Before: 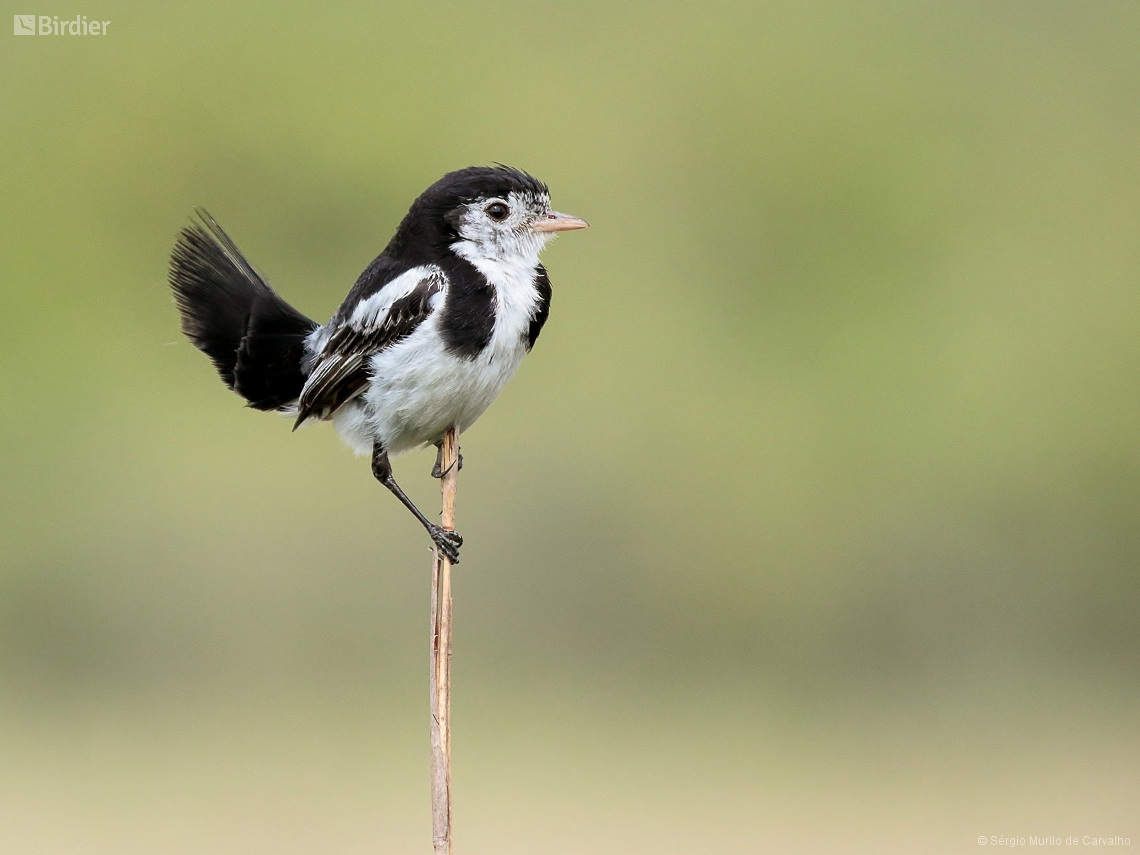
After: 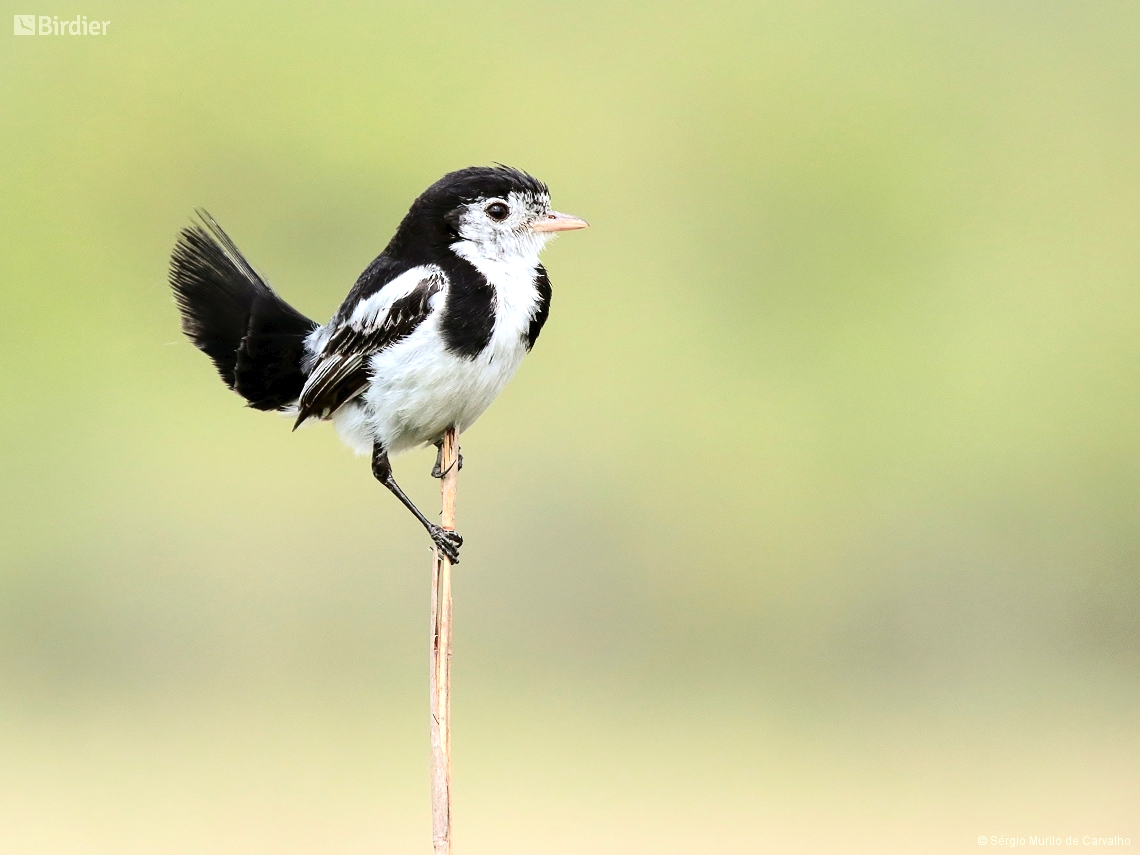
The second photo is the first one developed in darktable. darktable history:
tone curve: curves: ch0 [(0, 0) (0.003, 0.018) (0.011, 0.021) (0.025, 0.028) (0.044, 0.039) (0.069, 0.05) (0.1, 0.06) (0.136, 0.081) (0.177, 0.117) (0.224, 0.161) (0.277, 0.226) (0.335, 0.315) (0.399, 0.421) (0.468, 0.53) (0.543, 0.627) (0.623, 0.726) (0.709, 0.789) (0.801, 0.859) (0.898, 0.924) (1, 1)], color space Lab, independent channels
exposure: exposure 0.456 EV, compensate highlight preservation false
